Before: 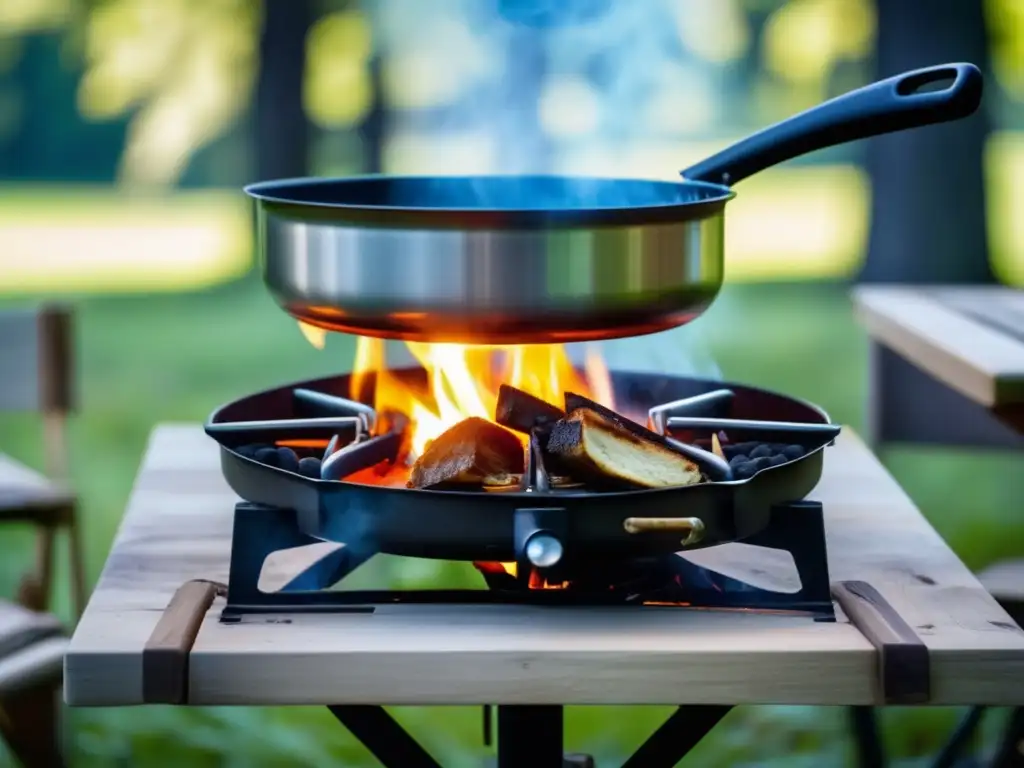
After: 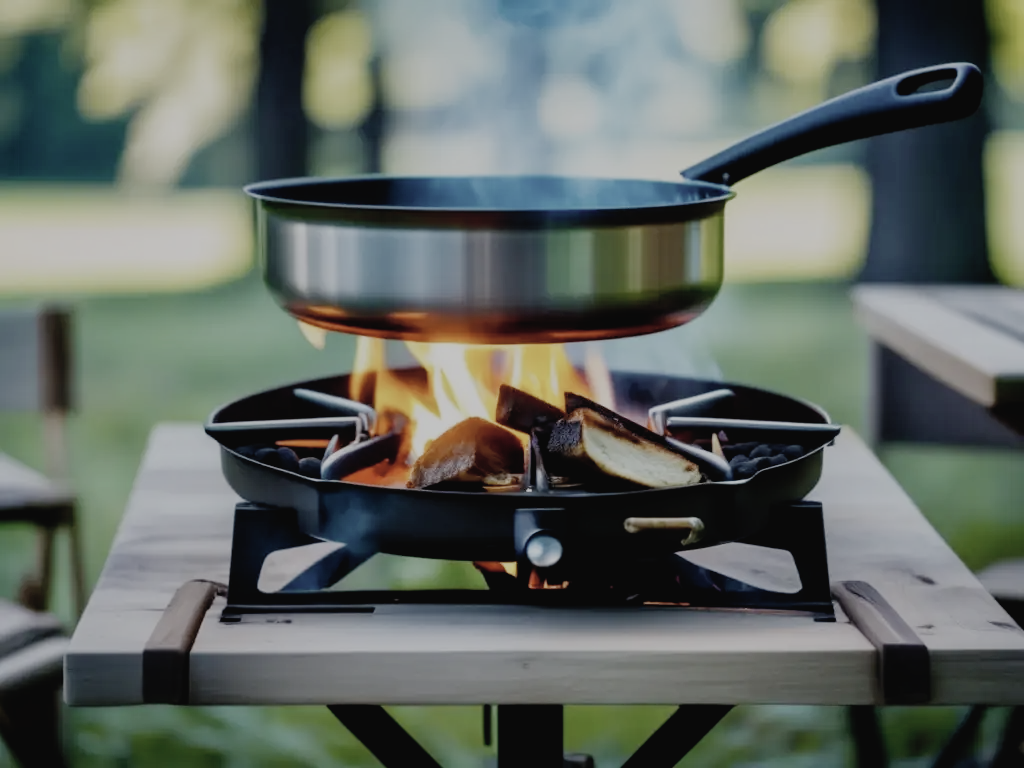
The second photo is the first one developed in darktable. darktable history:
filmic rgb: middle gray luminance 30%, black relative exposure -9 EV, white relative exposure 7 EV, threshold 6 EV, target black luminance 0%, hardness 2.94, latitude 2.04%, contrast 0.963, highlights saturation mix 5%, shadows ↔ highlights balance 12.16%, add noise in highlights 0, preserve chrominance no, color science v3 (2019), use custom middle-gray values true, iterations of high-quality reconstruction 0, contrast in highlights soft, enable highlight reconstruction true
exposure: black level correction 0, exposure 0.5 EV, compensate highlight preservation false
contrast brightness saturation: contrast -0.05, saturation -0.41
